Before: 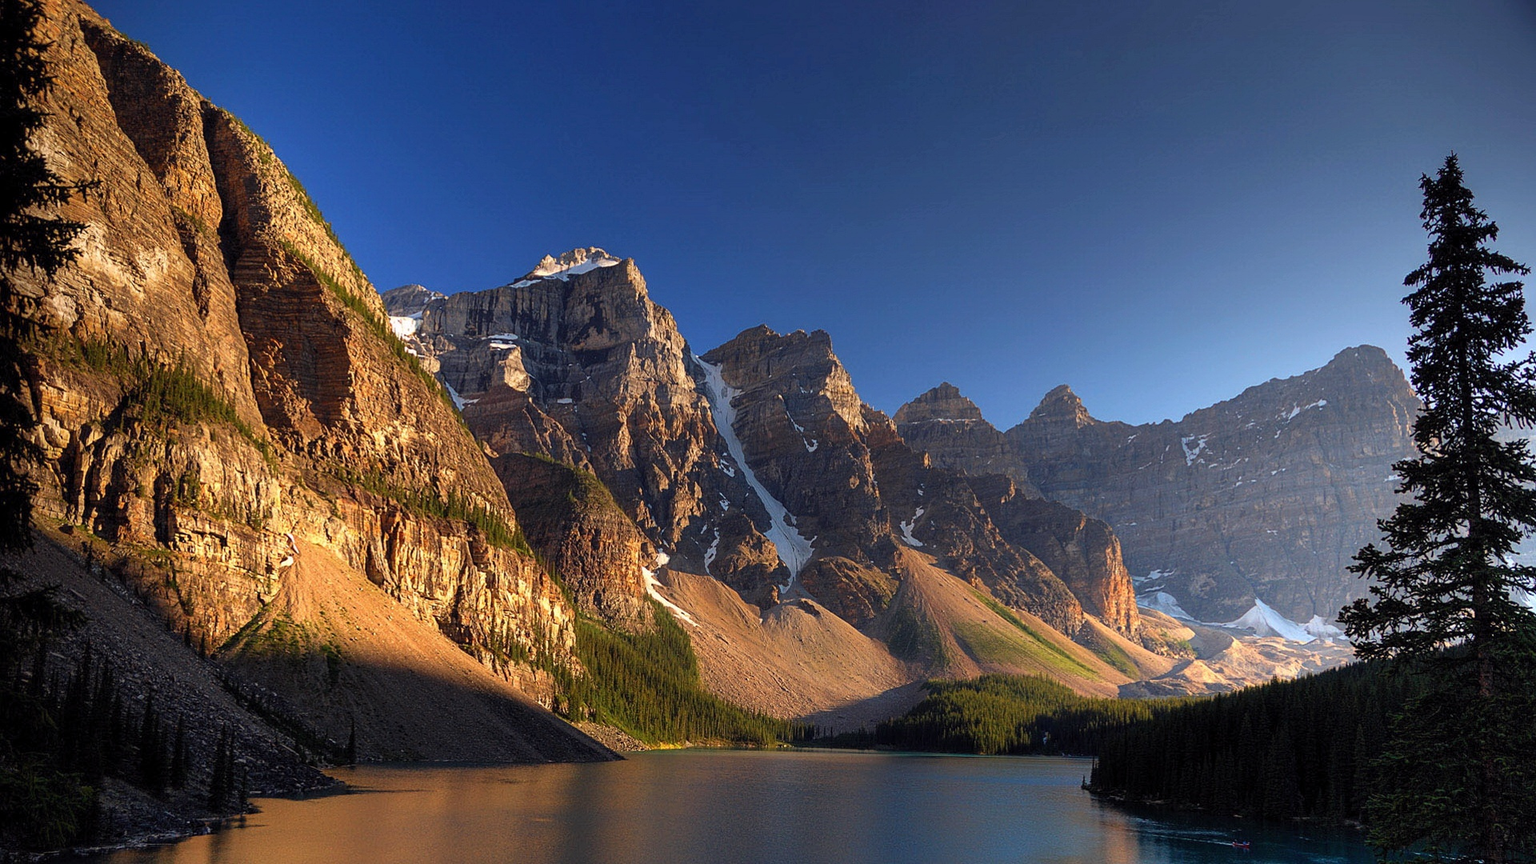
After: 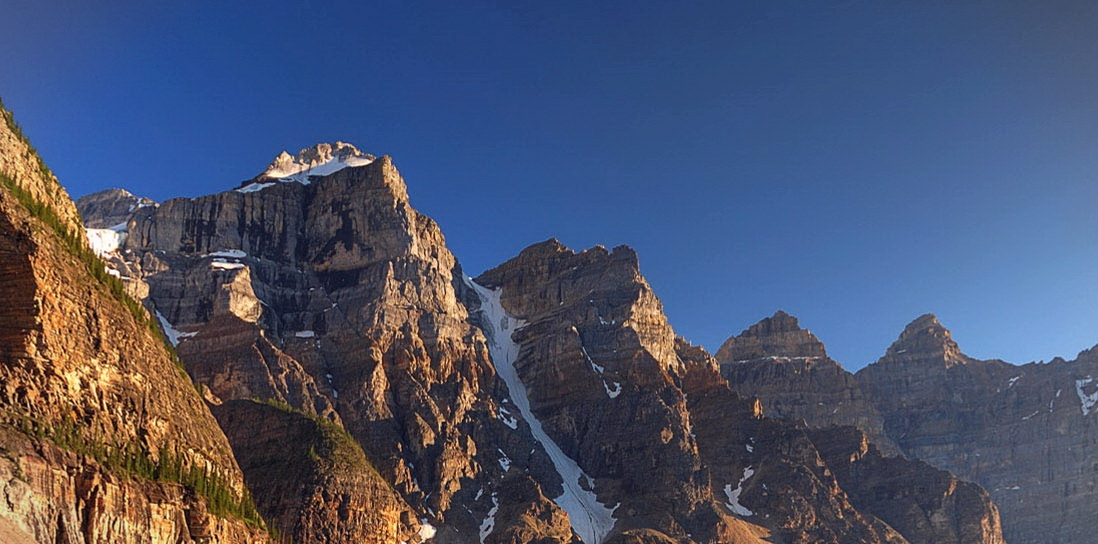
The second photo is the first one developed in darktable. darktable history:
crop: left 20.932%, top 15.471%, right 21.848%, bottom 34.081%
vignetting: fall-off start 91%, fall-off radius 39.39%, brightness -0.182, saturation -0.3, width/height ratio 1.219, shape 1.3, dithering 8-bit output, unbound false
